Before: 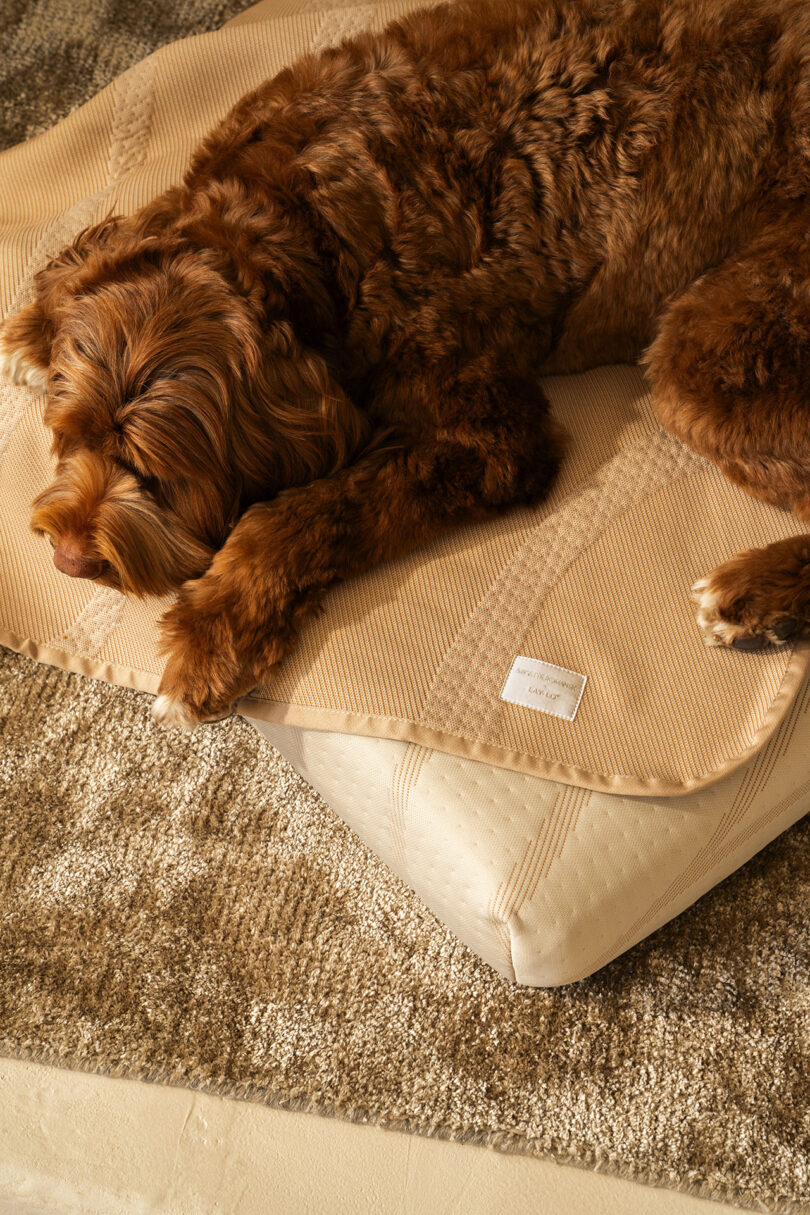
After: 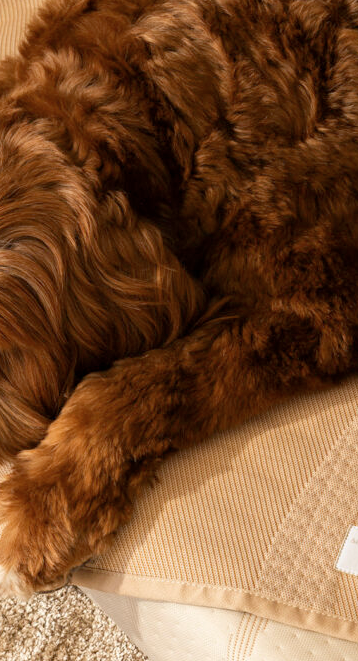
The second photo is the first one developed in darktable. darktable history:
crop: left 20.478%, top 10.78%, right 35.287%, bottom 34.763%
